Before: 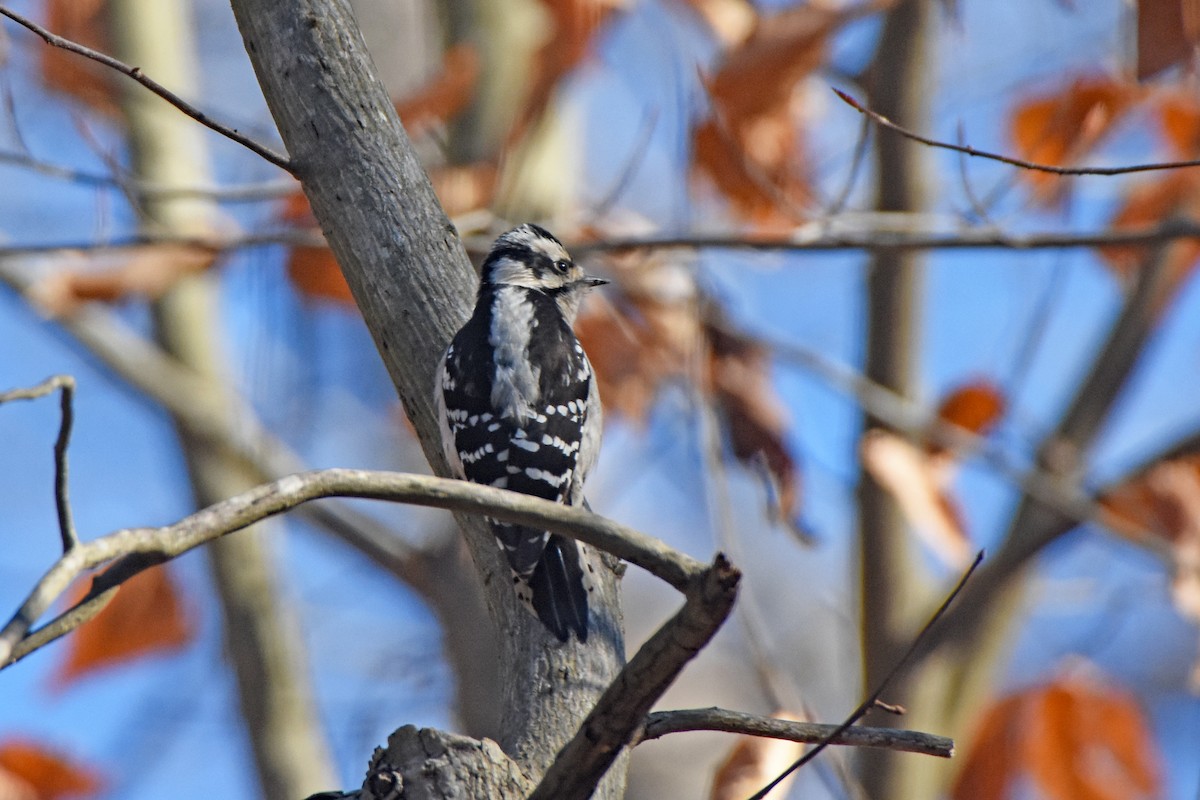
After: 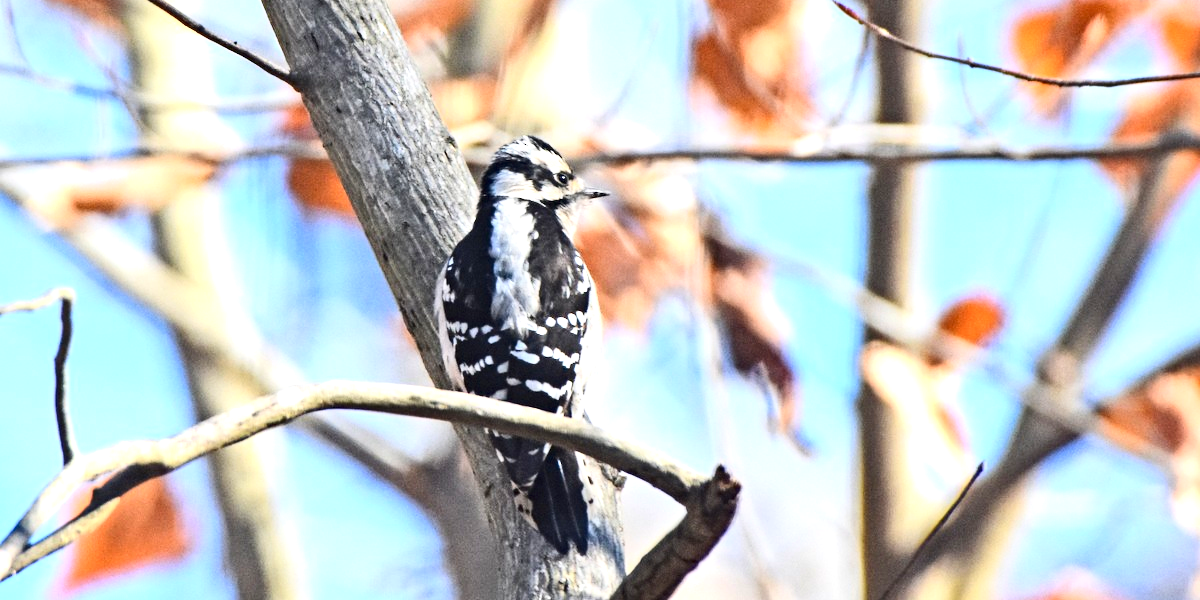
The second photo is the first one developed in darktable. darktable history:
exposure: black level correction 0, exposure 1.388 EV, compensate exposure bias true, compensate highlight preservation false
contrast brightness saturation: contrast 0.28
crop: top 11.038%, bottom 13.962%
